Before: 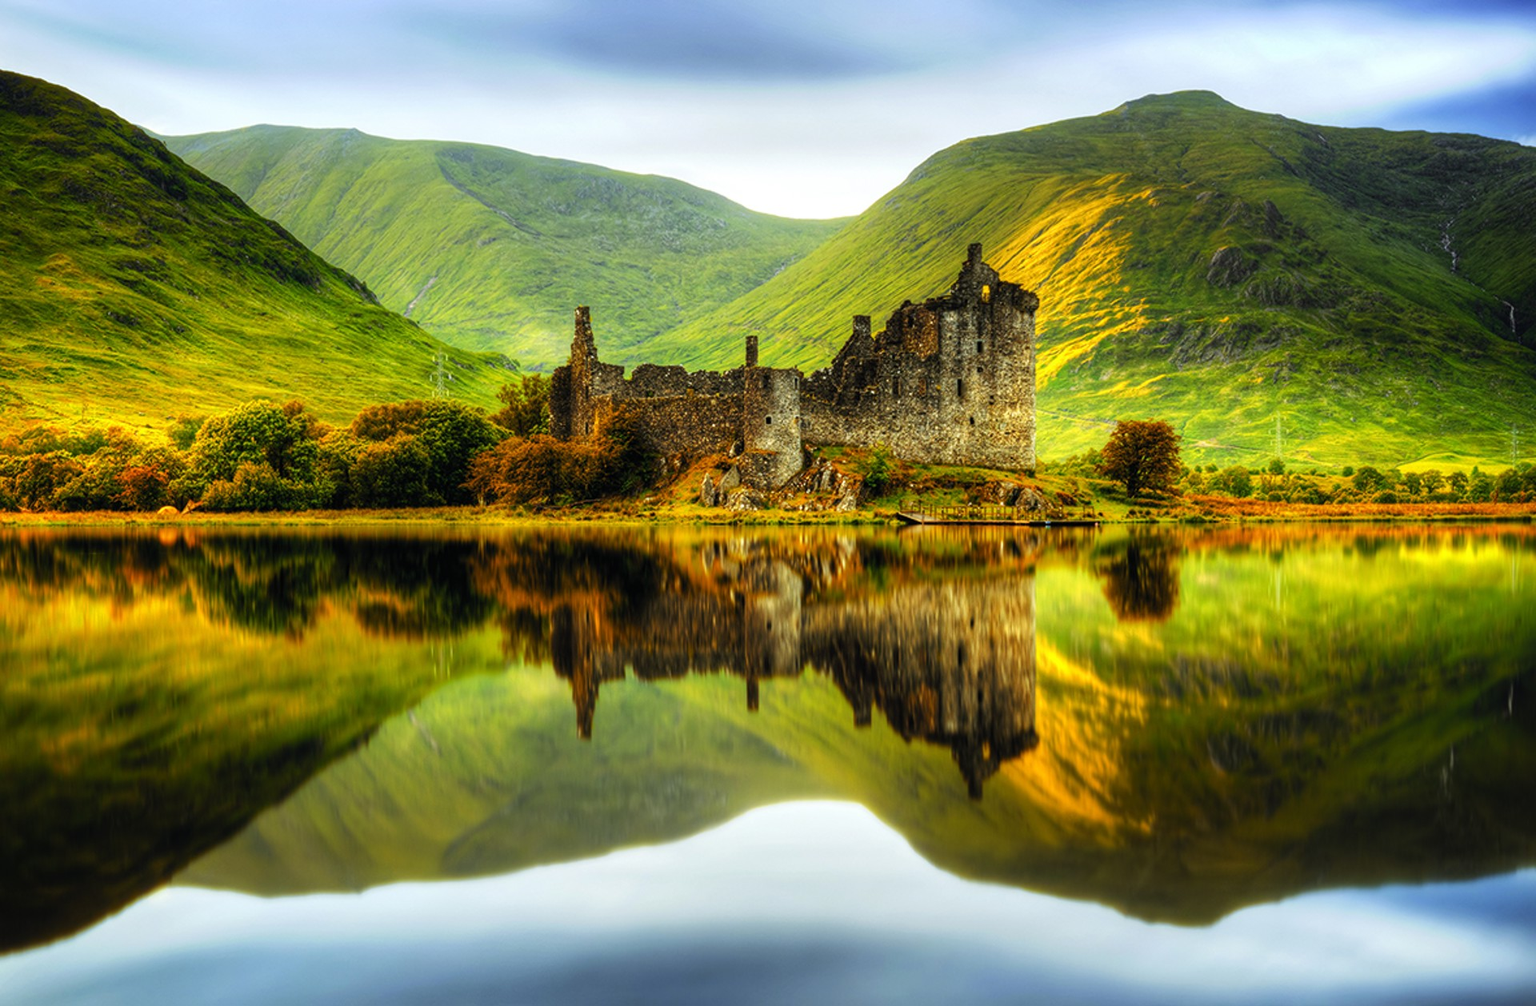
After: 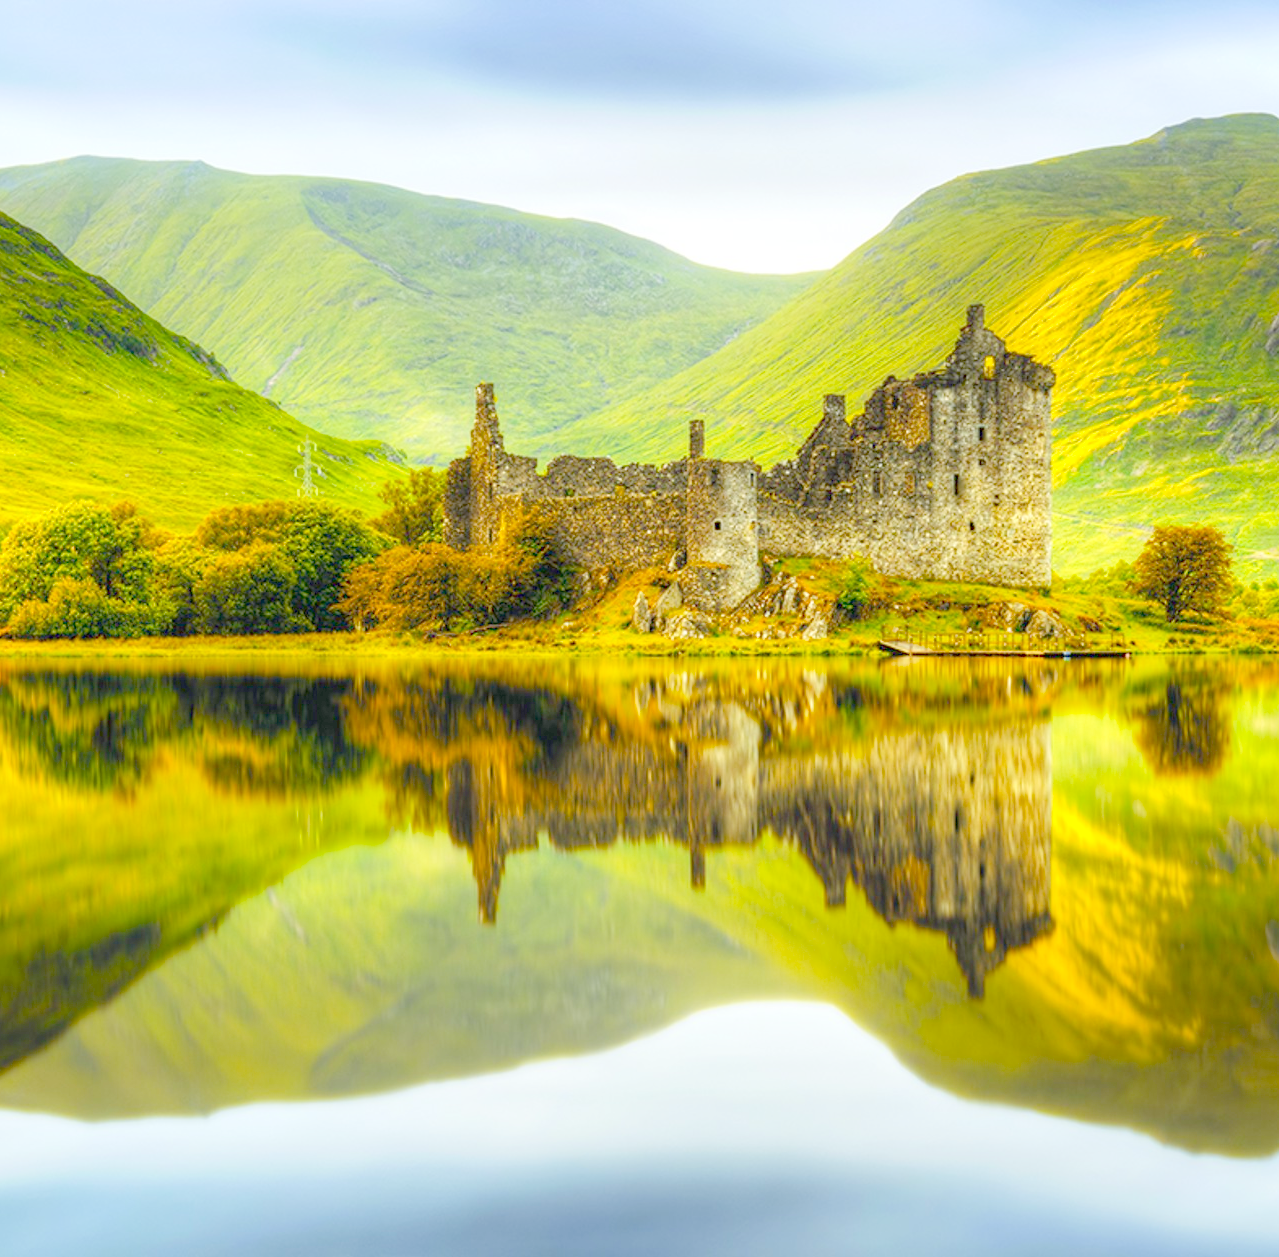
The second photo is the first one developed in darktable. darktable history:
crop and rotate: left 12.673%, right 20.66%
velvia: strength 32%, mid-tones bias 0.2
